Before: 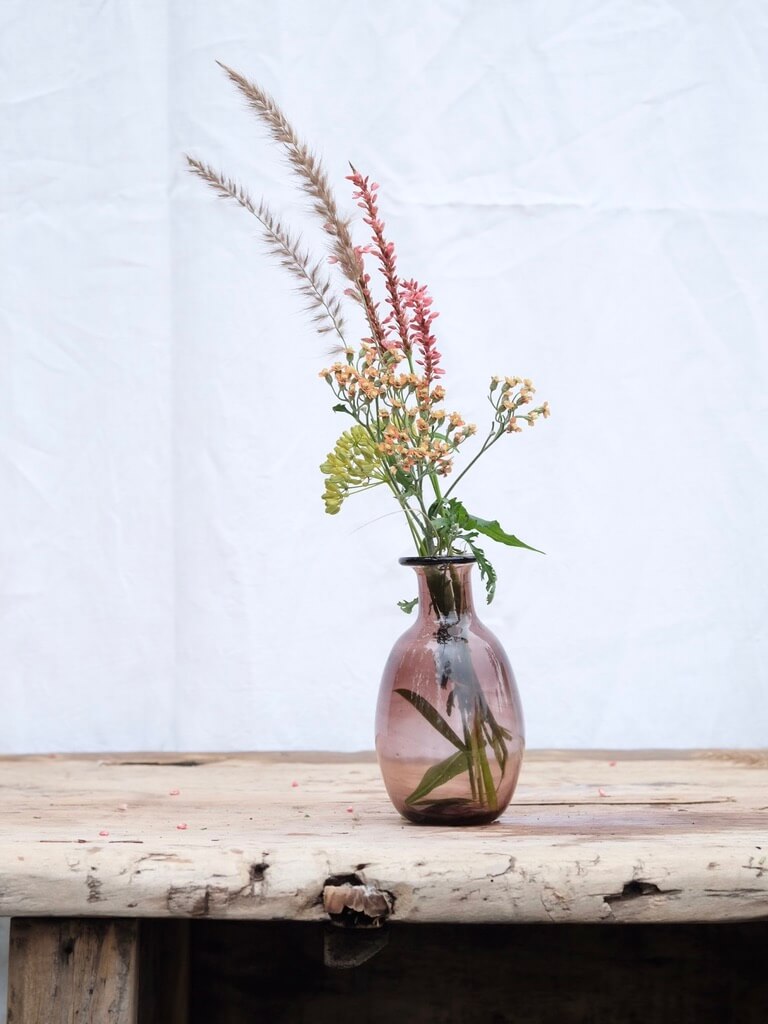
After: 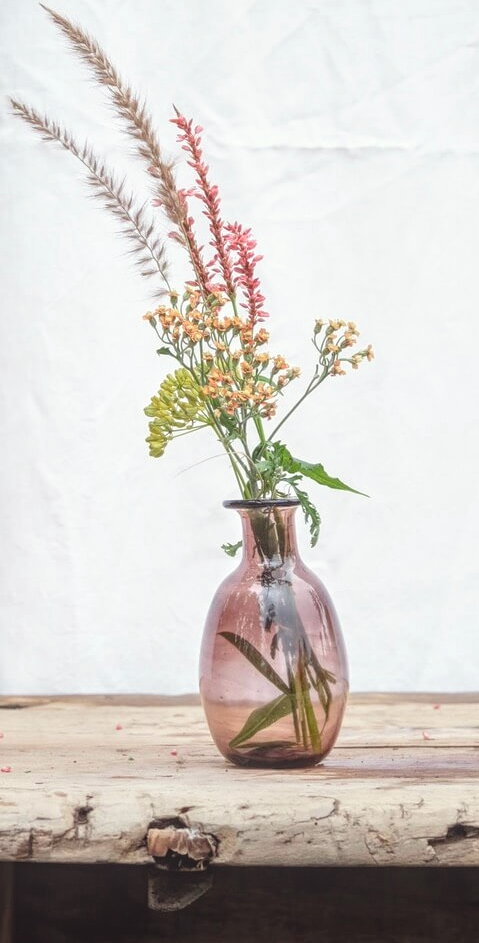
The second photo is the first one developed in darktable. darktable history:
tone curve: curves: ch0 [(0, 0) (0.003, 0.003) (0.011, 0.011) (0.025, 0.026) (0.044, 0.046) (0.069, 0.072) (0.1, 0.103) (0.136, 0.141) (0.177, 0.184) (0.224, 0.233) (0.277, 0.287) (0.335, 0.348) (0.399, 0.414) (0.468, 0.486) (0.543, 0.563) (0.623, 0.647) (0.709, 0.736) (0.801, 0.831) (0.898, 0.92) (1, 1)], preserve colors none
color correction: highlights a* -0.95, highlights b* 4.5, shadows a* 3.55
local contrast: highlights 66%, shadows 33%, detail 166%, midtone range 0.2
crop and rotate: left 22.918%, top 5.629%, right 14.711%, bottom 2.247%
